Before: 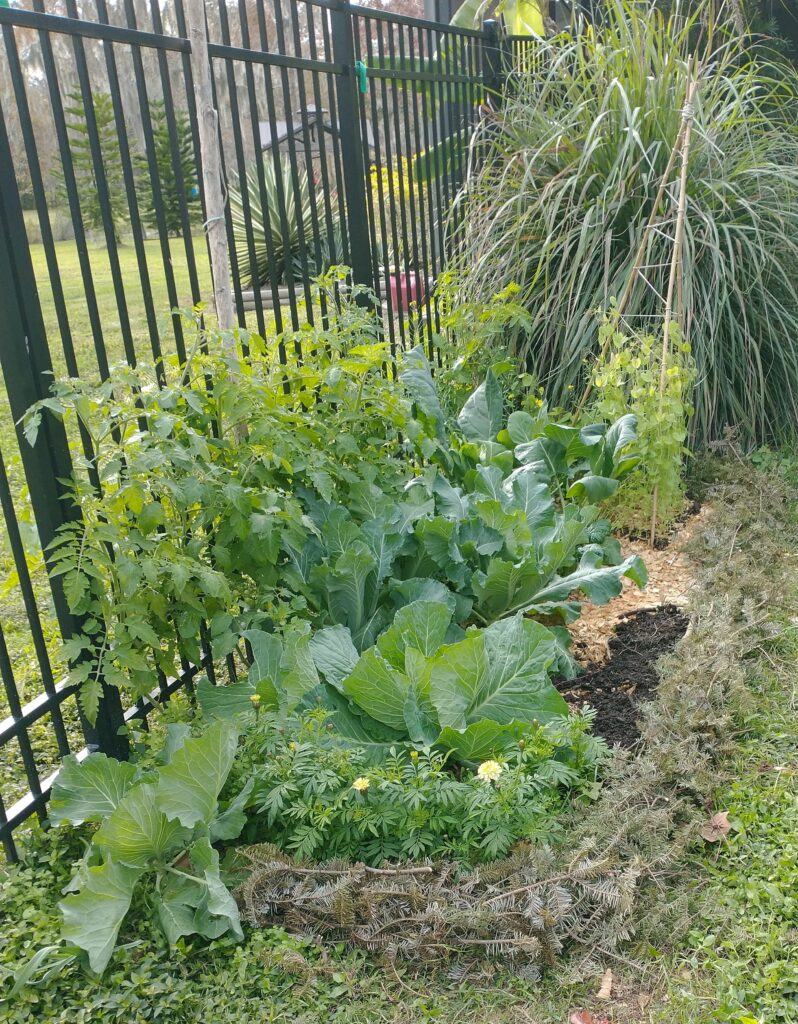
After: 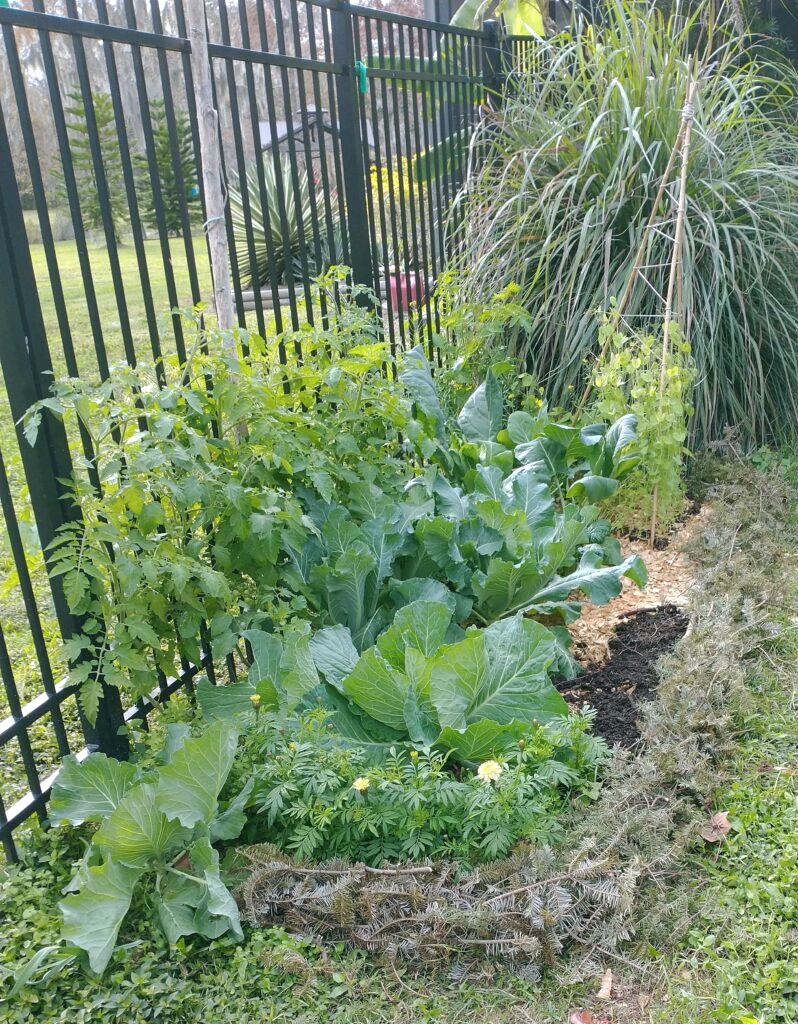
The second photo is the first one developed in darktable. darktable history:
exposure: black level correction 0.001, exposure 0.191 EV, compensate highlight preservation false
color calibration: illuminant as shot in camera, x 0.358, y 0.373, temperature 4628.91 K
